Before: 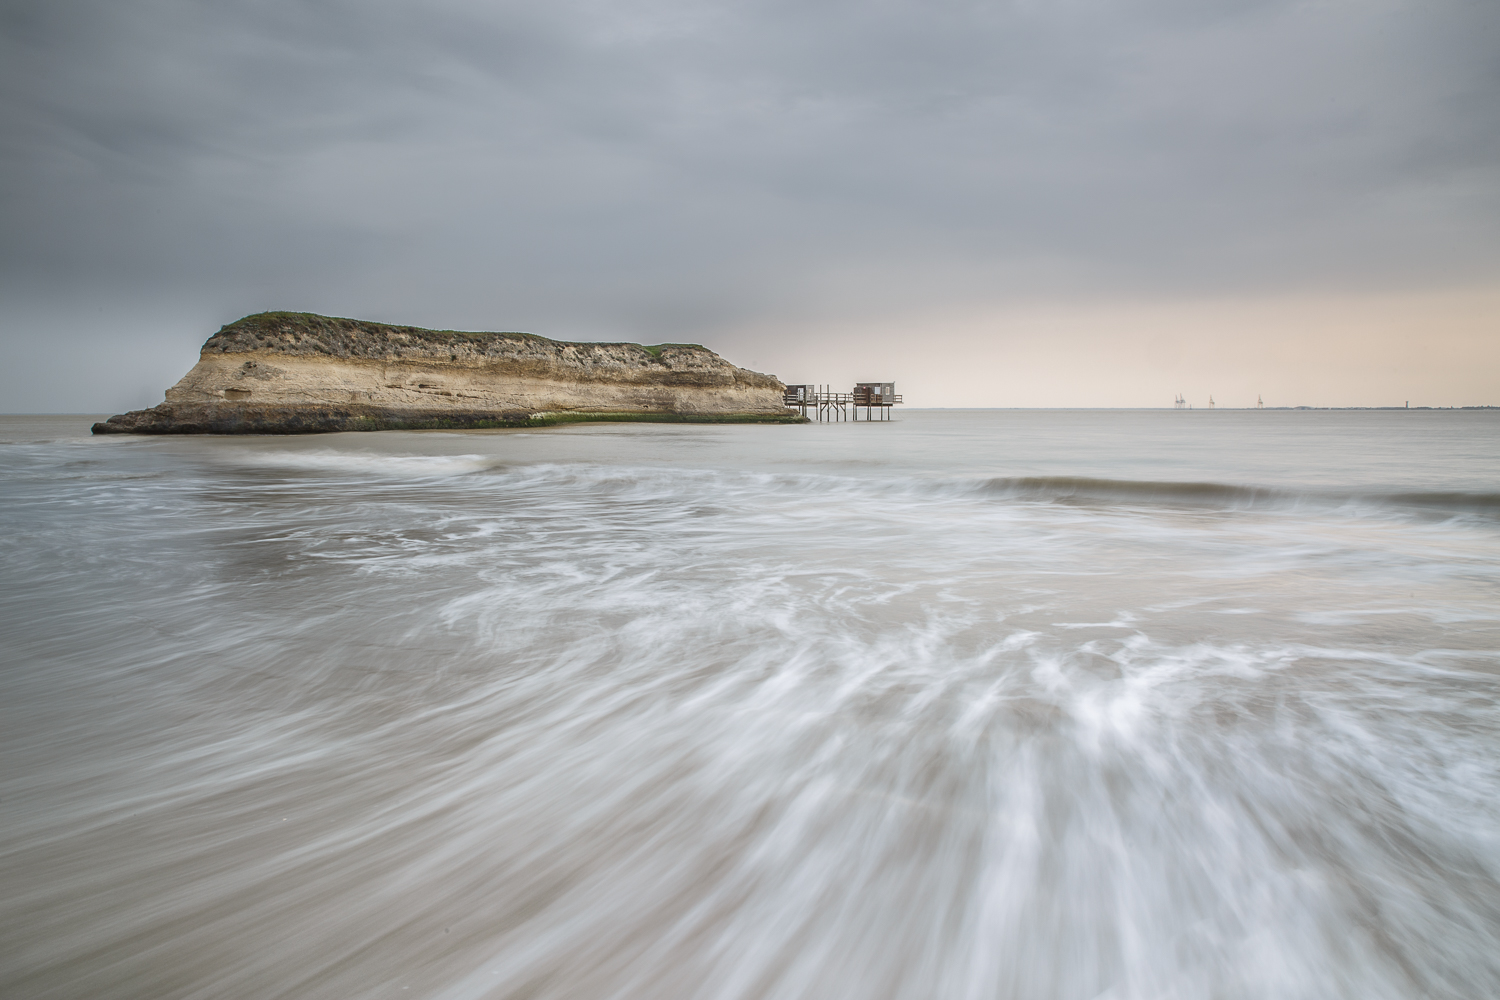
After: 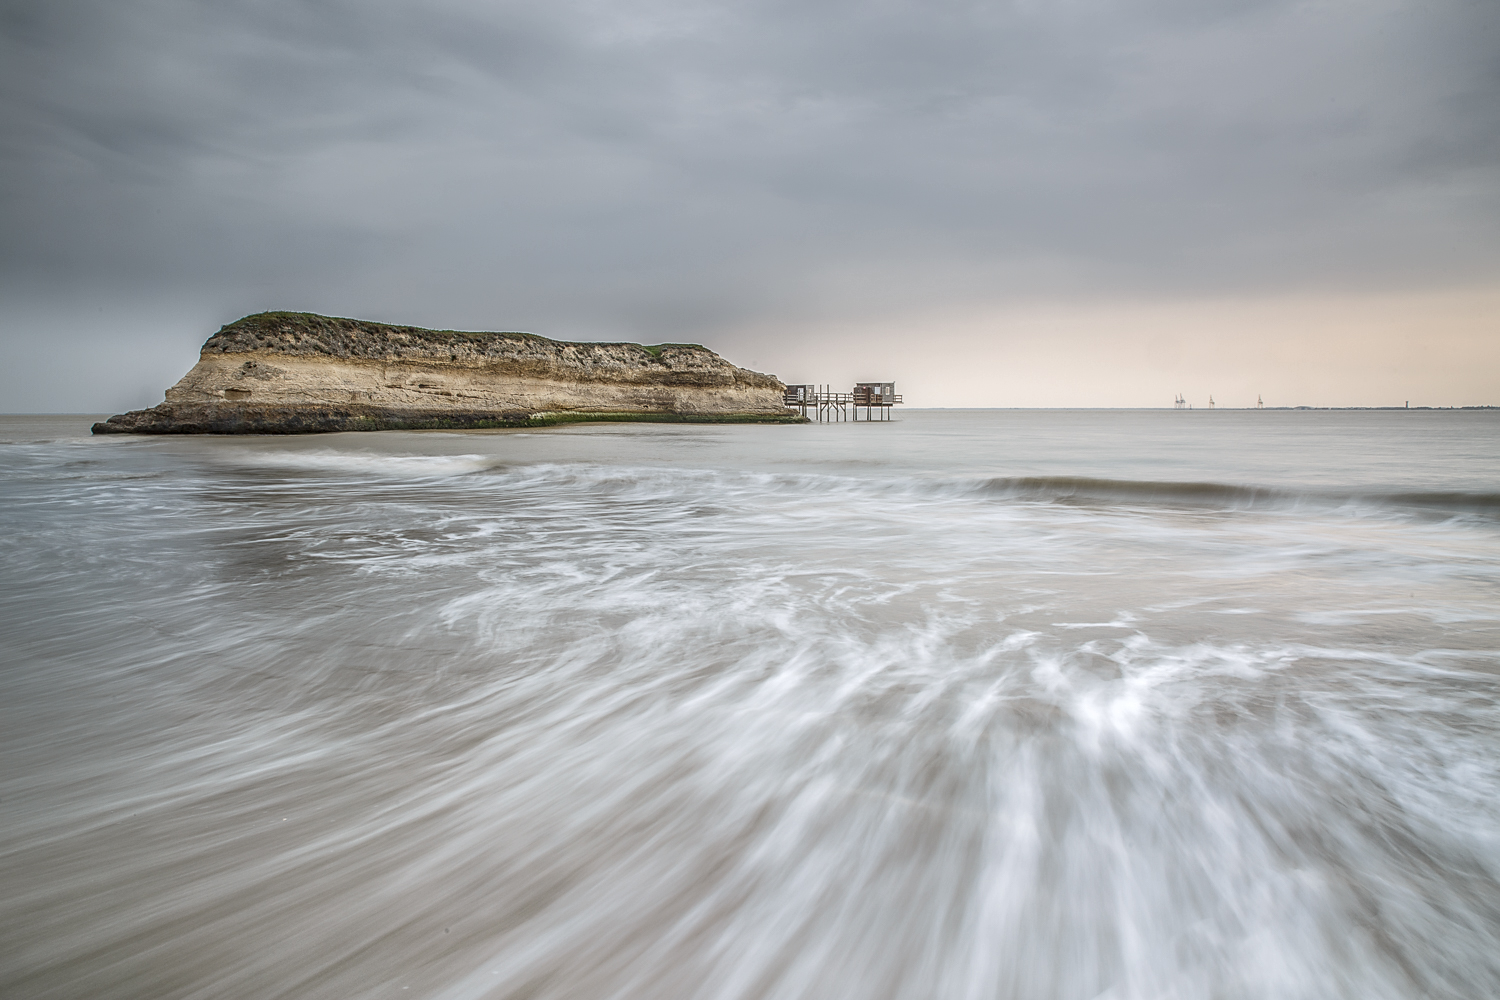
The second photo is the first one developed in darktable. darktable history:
local contrast: highlights 0%, shadows 0%, detail 133%
sharpen: radius 1.864, amount 0.398, threshold 1.271
